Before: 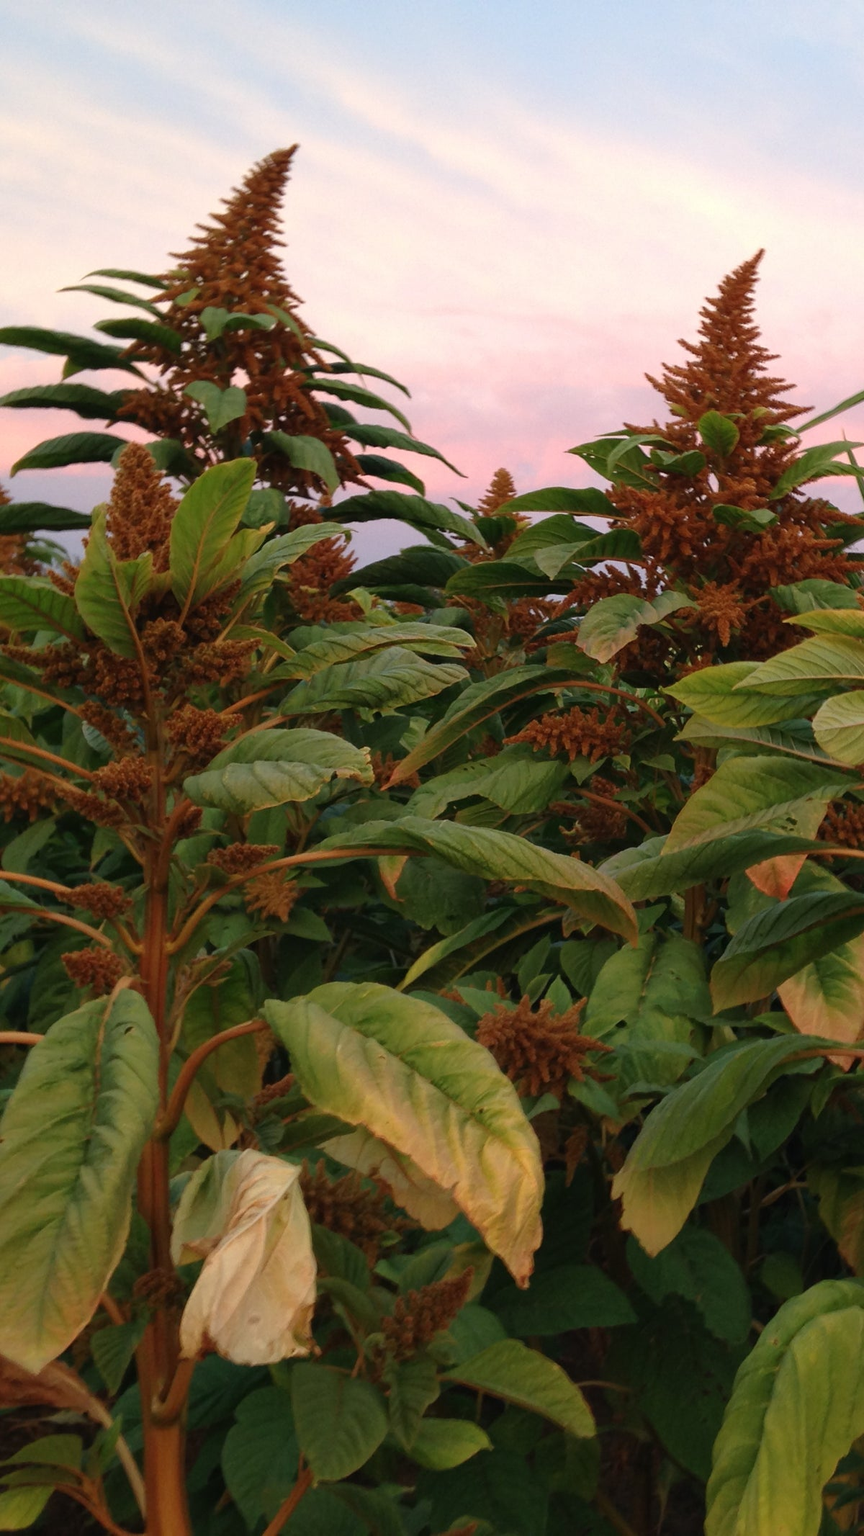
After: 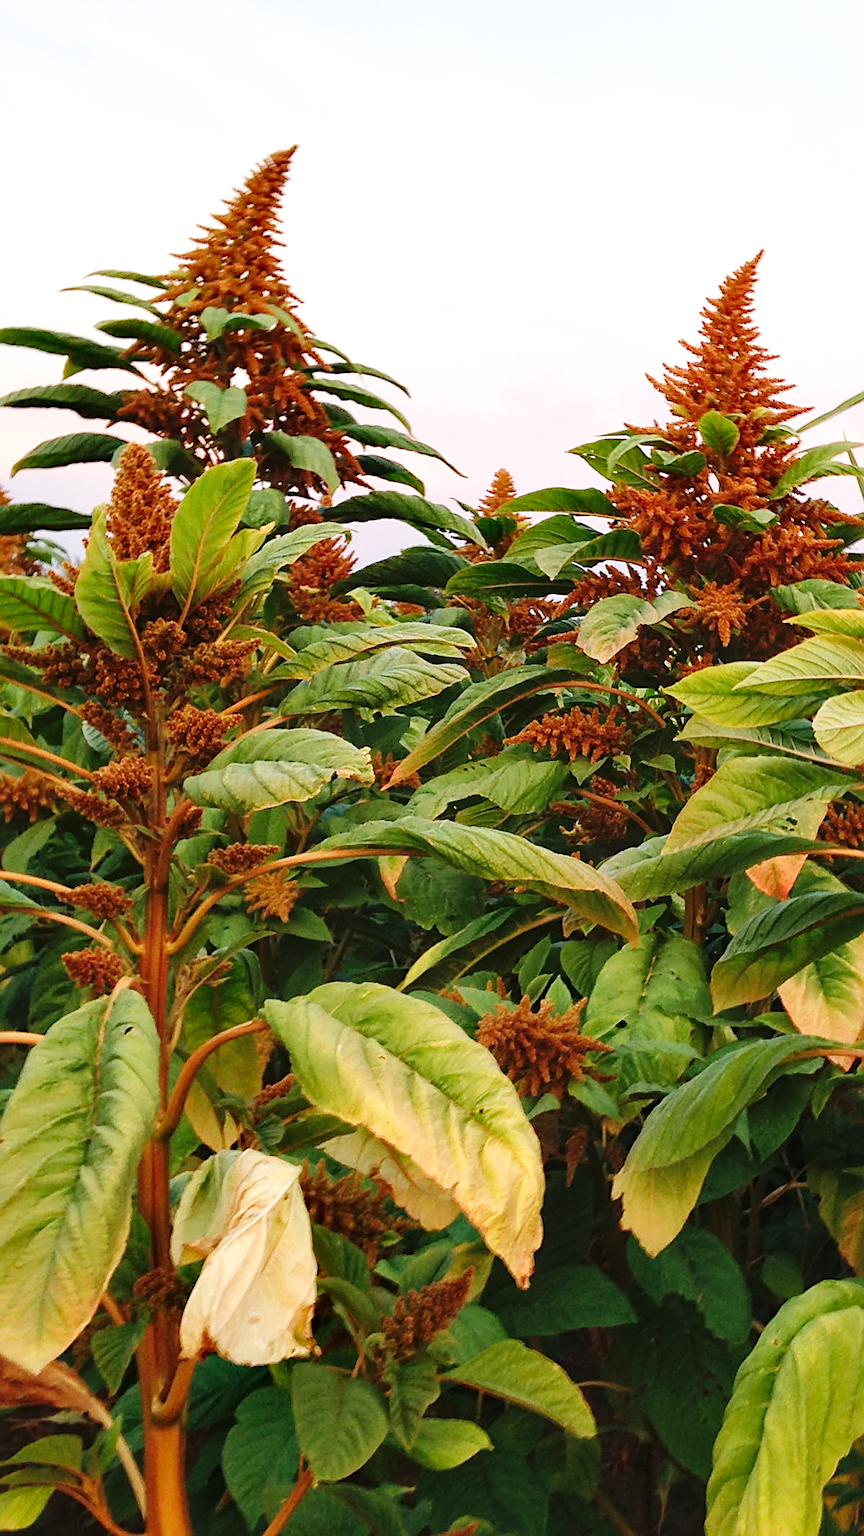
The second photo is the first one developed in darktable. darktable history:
sharpen: amount 0.751
base curve: curves: ch0 [(0, 0) (0.028, 0.03) (0.121, 0.232) (0.46, 0.748) (0.859, 0.968) (1, 1)], fusion 1, preserve colors none
local contrast: mode bilateral grid, contrast 21, coarseness 49, detail 119%, midtone range 0.2
